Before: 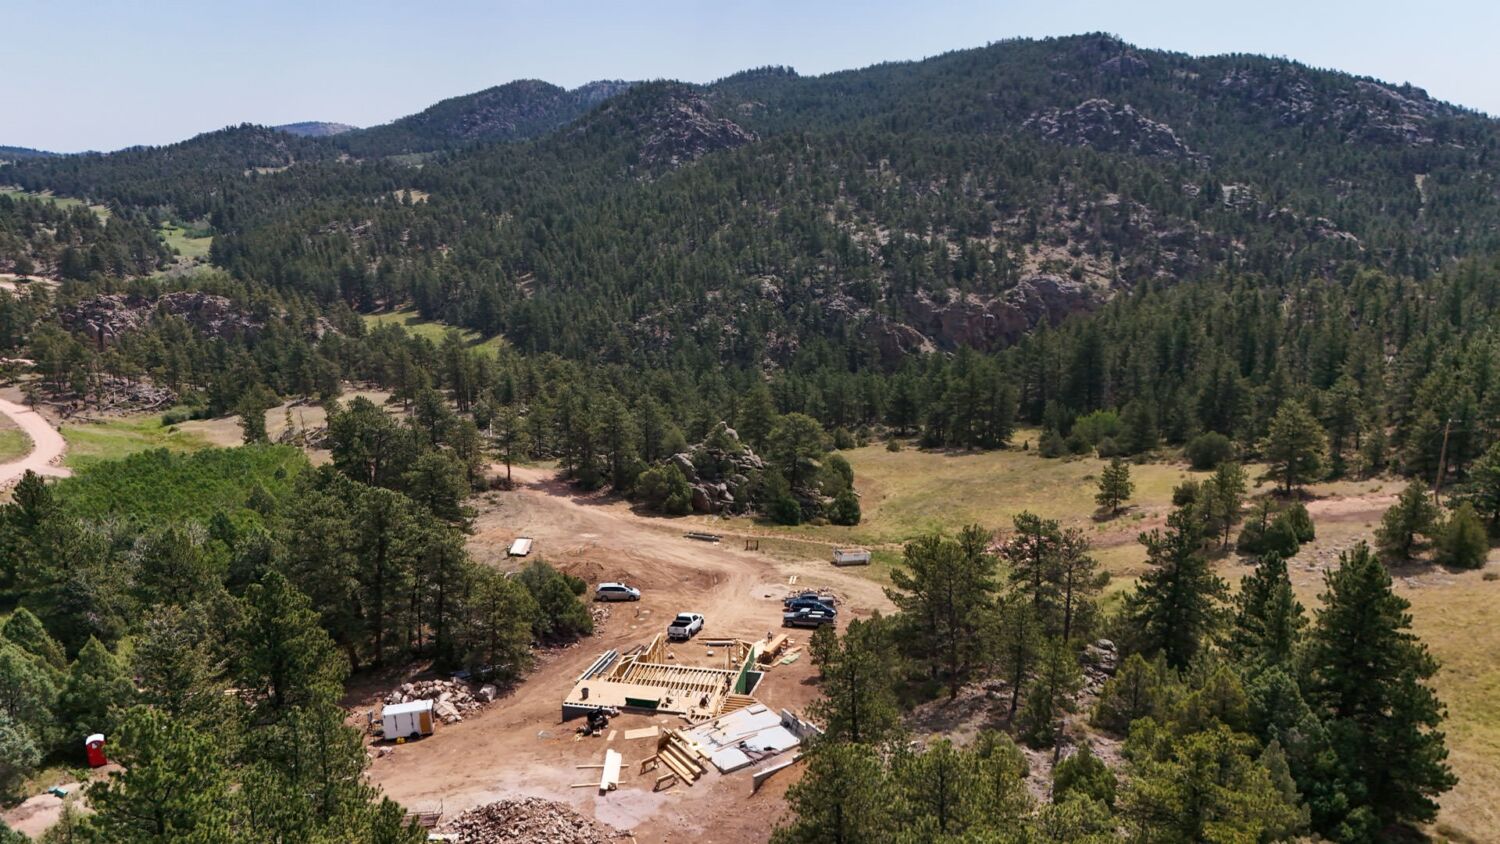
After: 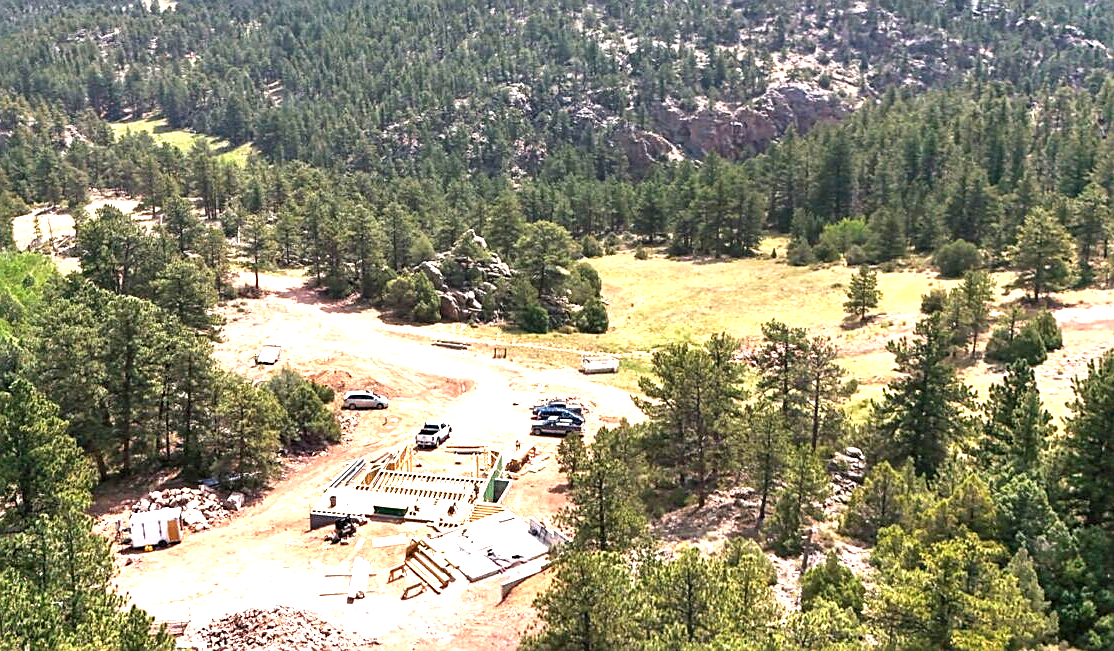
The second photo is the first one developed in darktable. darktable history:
sharpen: on, module defaults
exposure: exposure 0.745 EV, compensate exposure bias true, compensate highlight preservation false
levels: levels [0, 0.474, 0.947]
crop: left 16.863%, top 22.793%, right 8.829%
